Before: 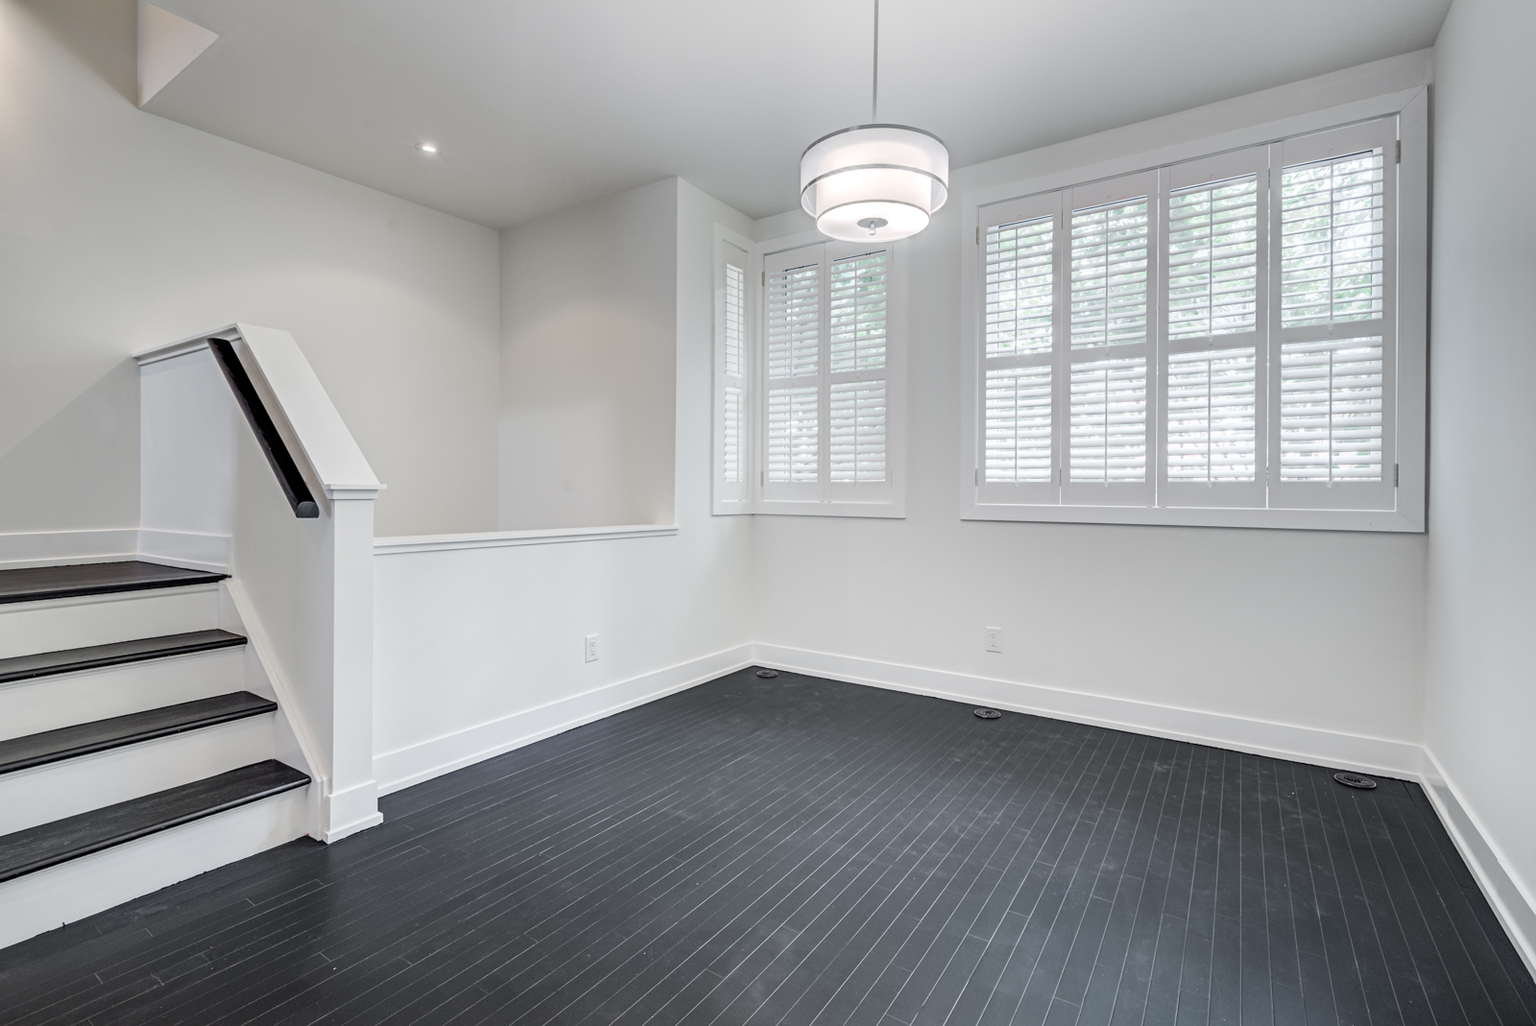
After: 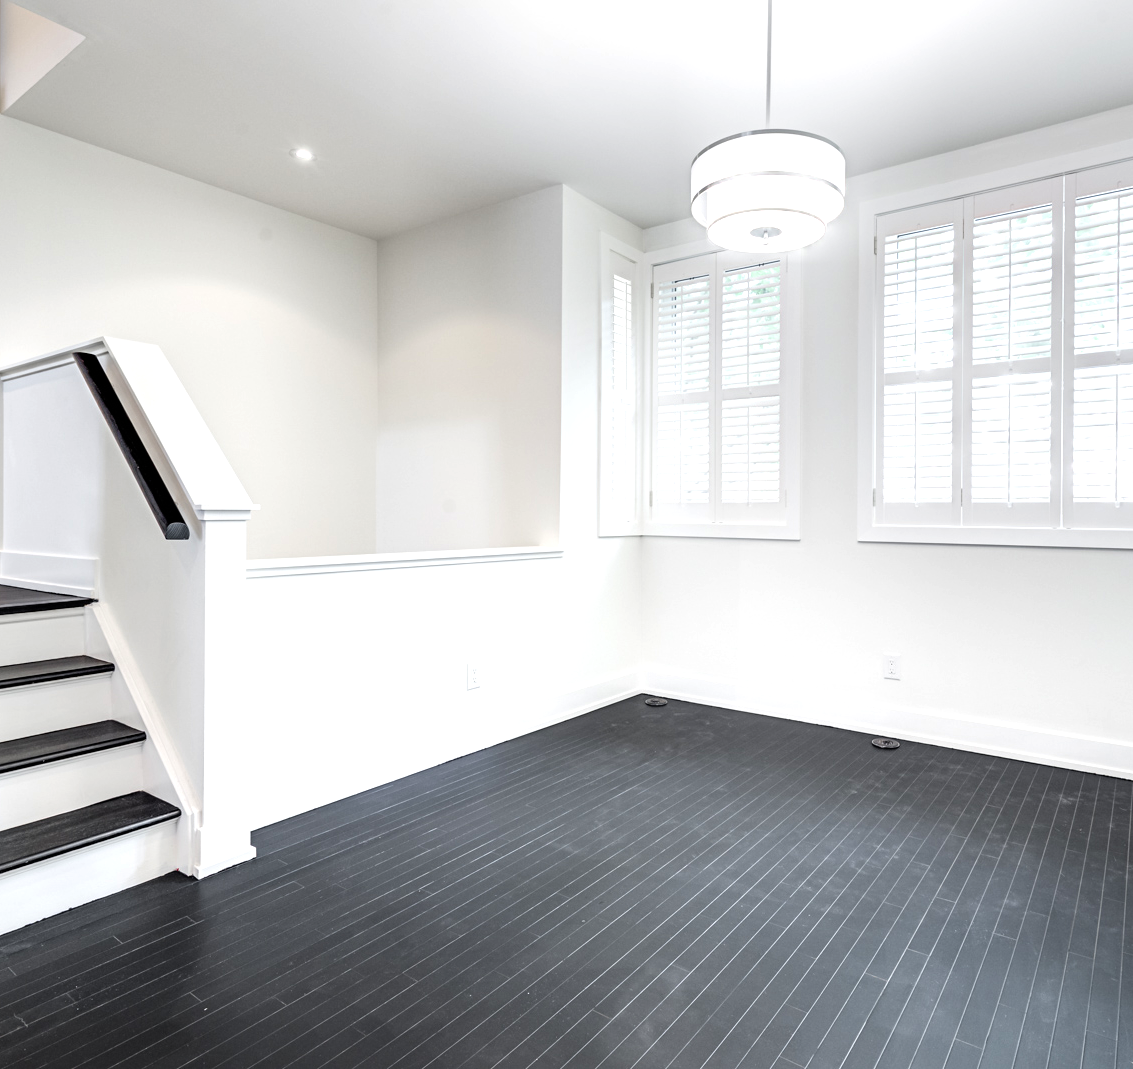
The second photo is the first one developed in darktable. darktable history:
tone equalizer: -8 EV -0.737 EV, -7 EV -0.732 EV, -6 EV -0.625 EV, -5 EV -0.408 EV, -3 EV 0.392 EV, -2 EV 0.6 EV, -1 EV 0.695 EV, +0 EV 0.738 EV, mask exposure compensation -0.485 EV
crop and rotate: left 8.978%, right 20.174%
